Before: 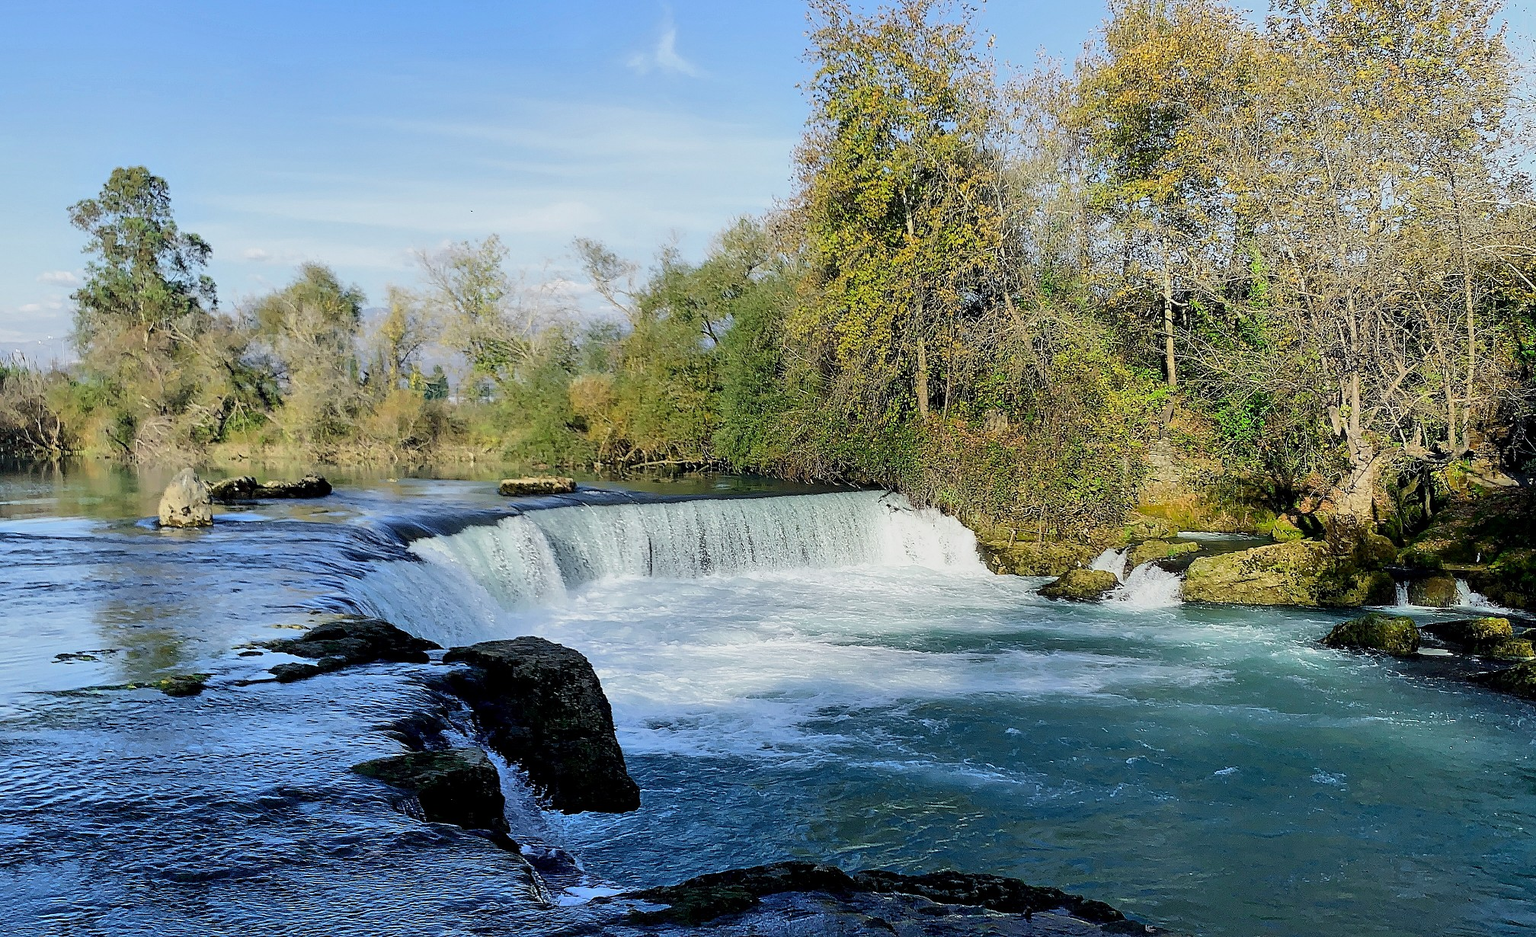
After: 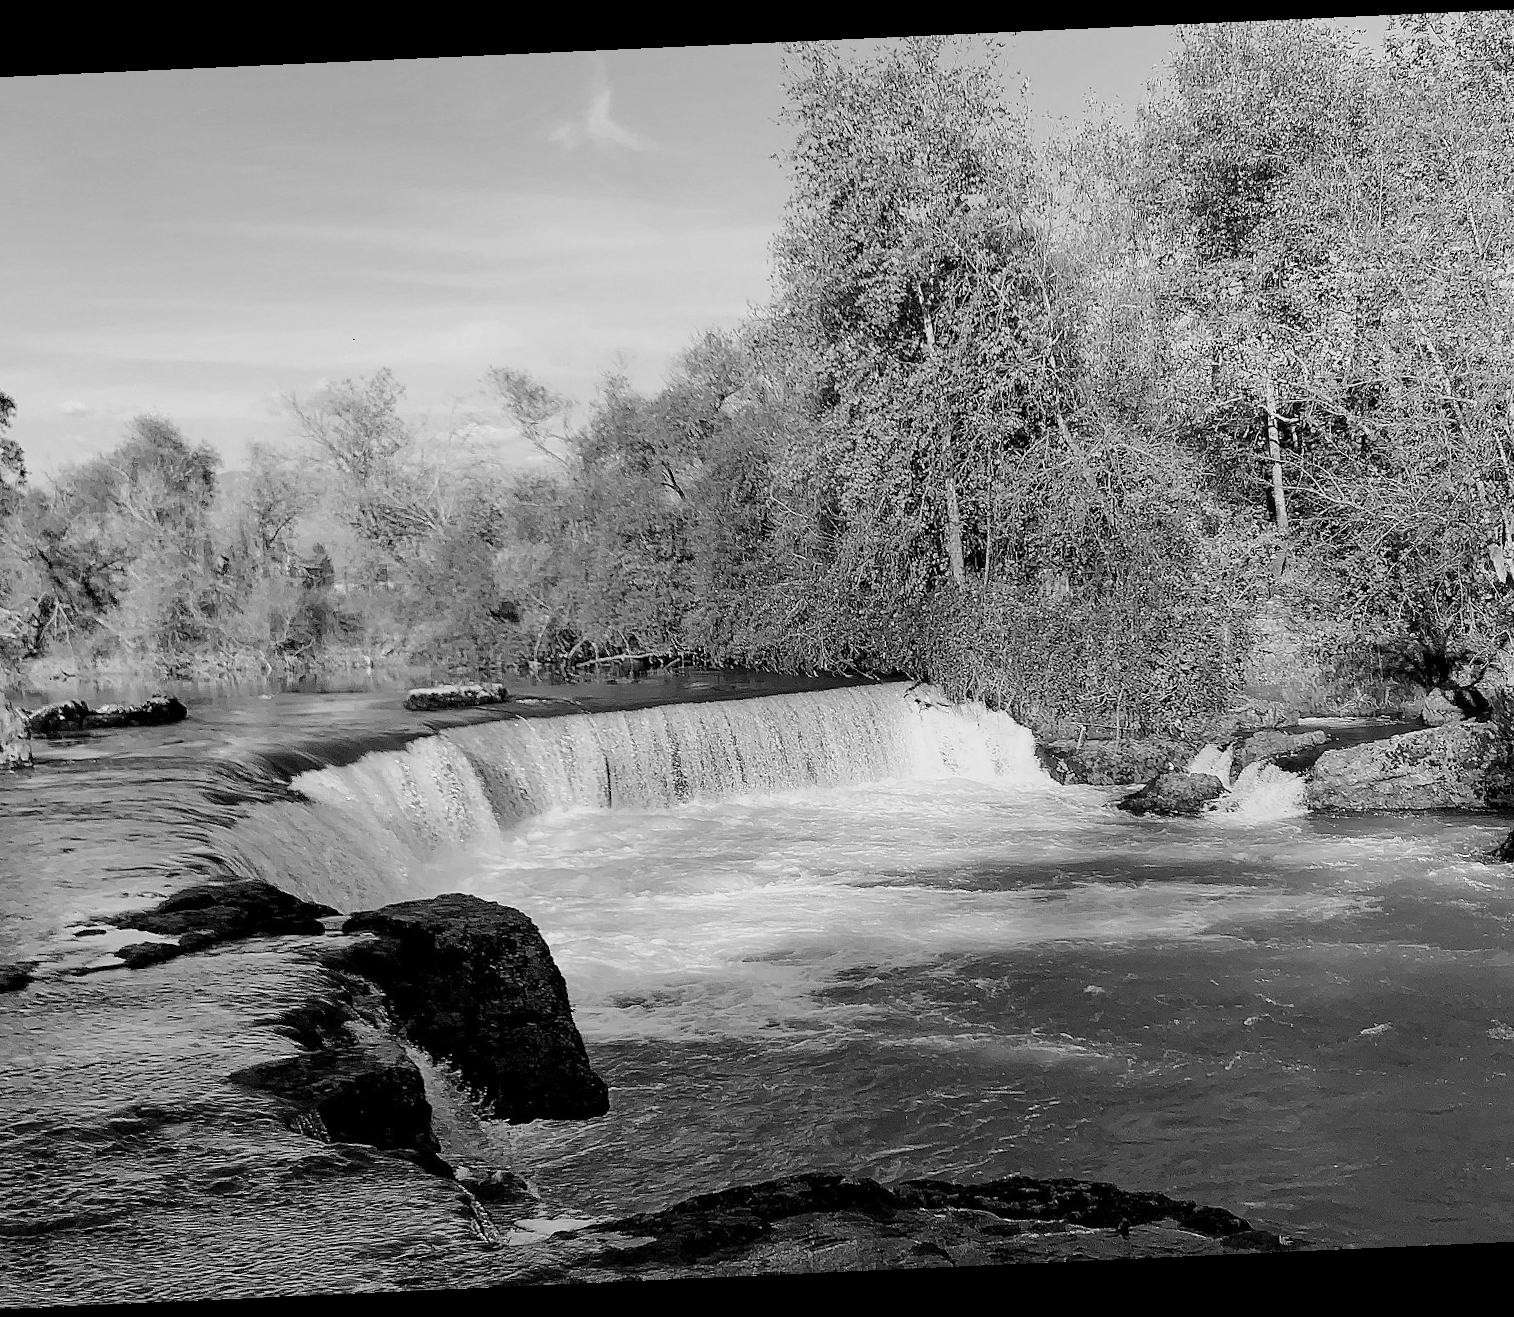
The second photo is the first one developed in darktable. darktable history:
crop: left 13.443%, right 13.31%
monochrome: on, module defaults
rotate and perspective: rotation -2.56°, automatic cropping off
